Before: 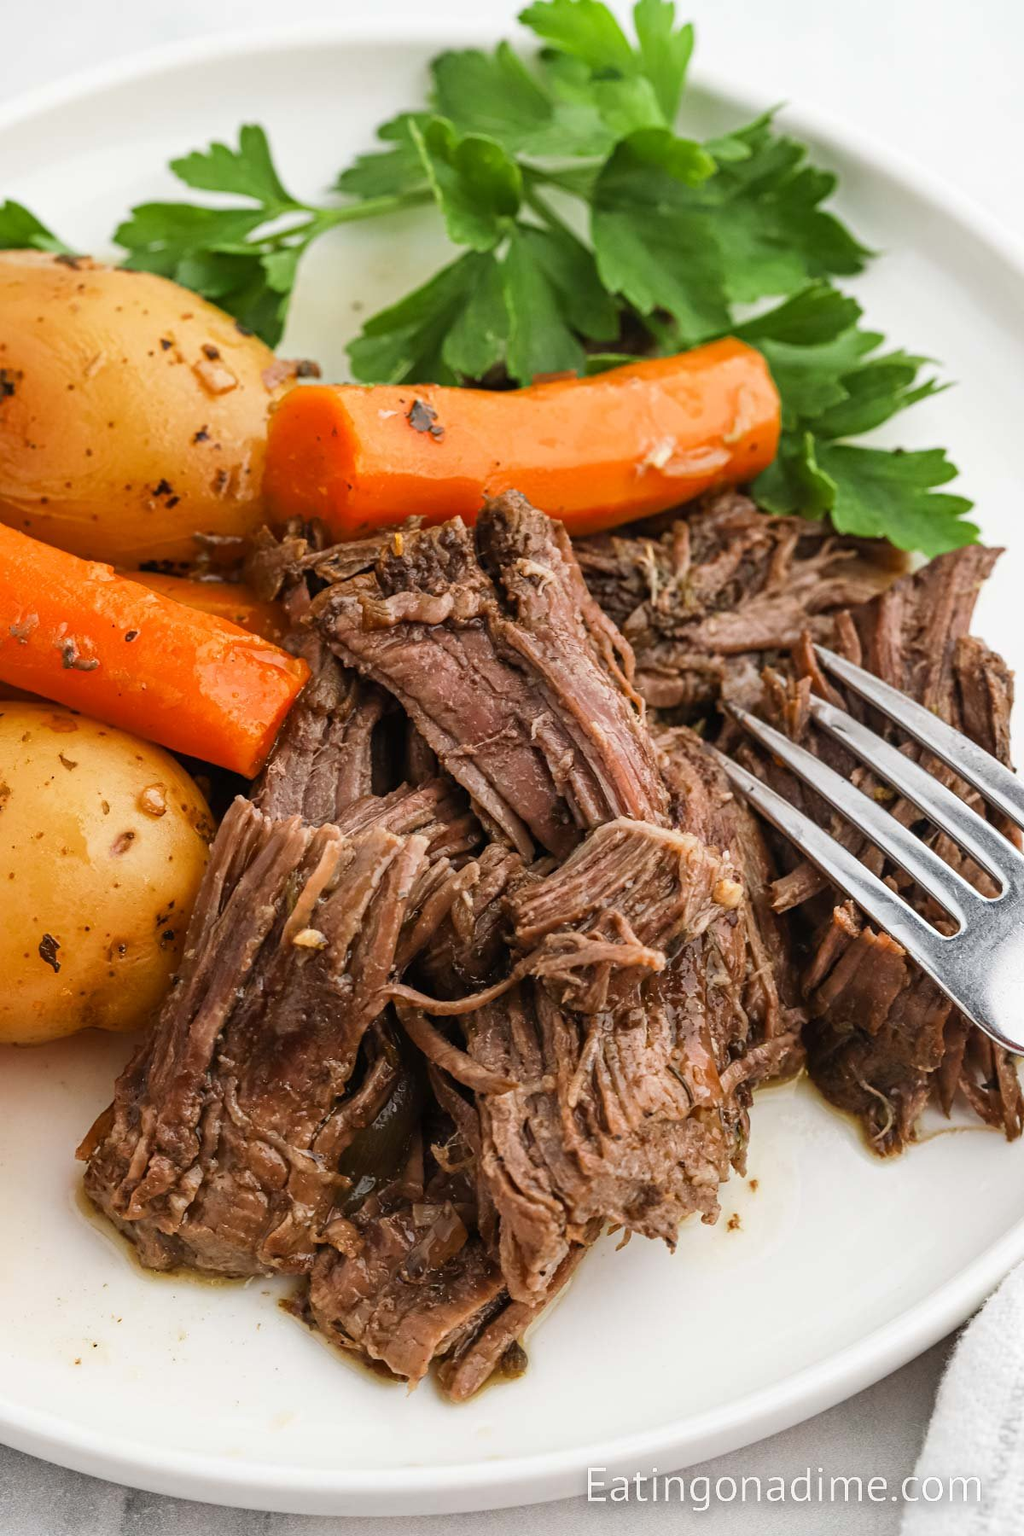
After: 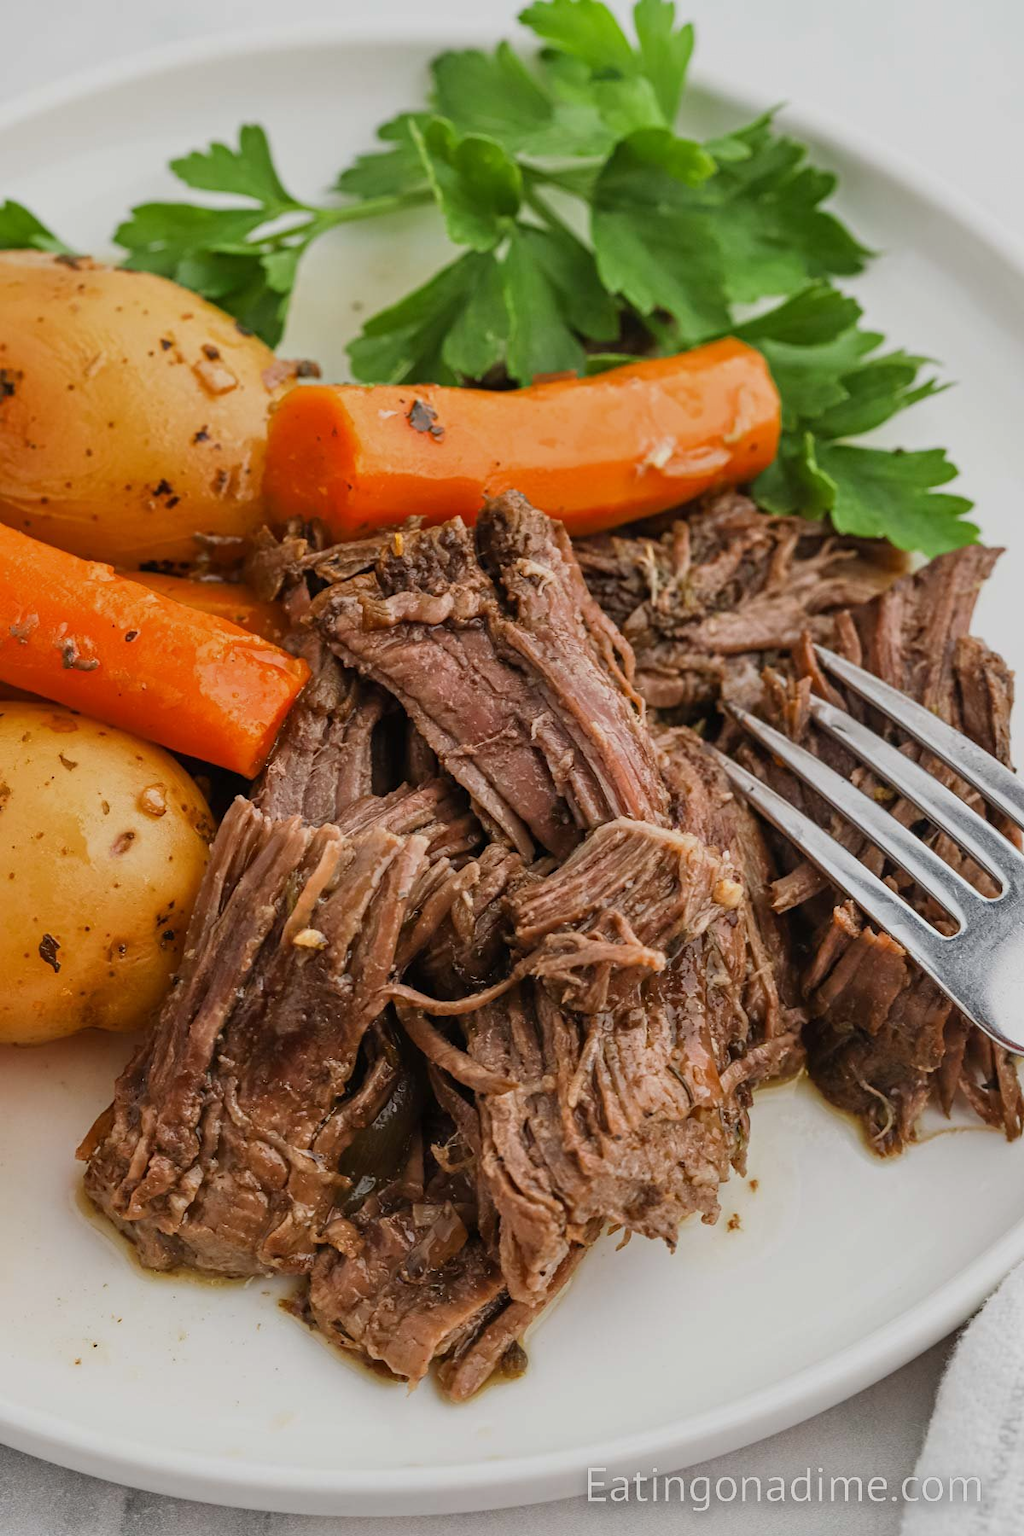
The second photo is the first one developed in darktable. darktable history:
tone equalizer: -8 EV -0.002 EV, -7 EV 0.003 EV, -6 EV -0.009 EV, -5 EV 0.018 EV, -4 EV -0.007 EV, -3 EV 0.033 EV, -2 EV -0.085 EV, -1 EV -0.275 EV, +0 EV -0.554 EV
